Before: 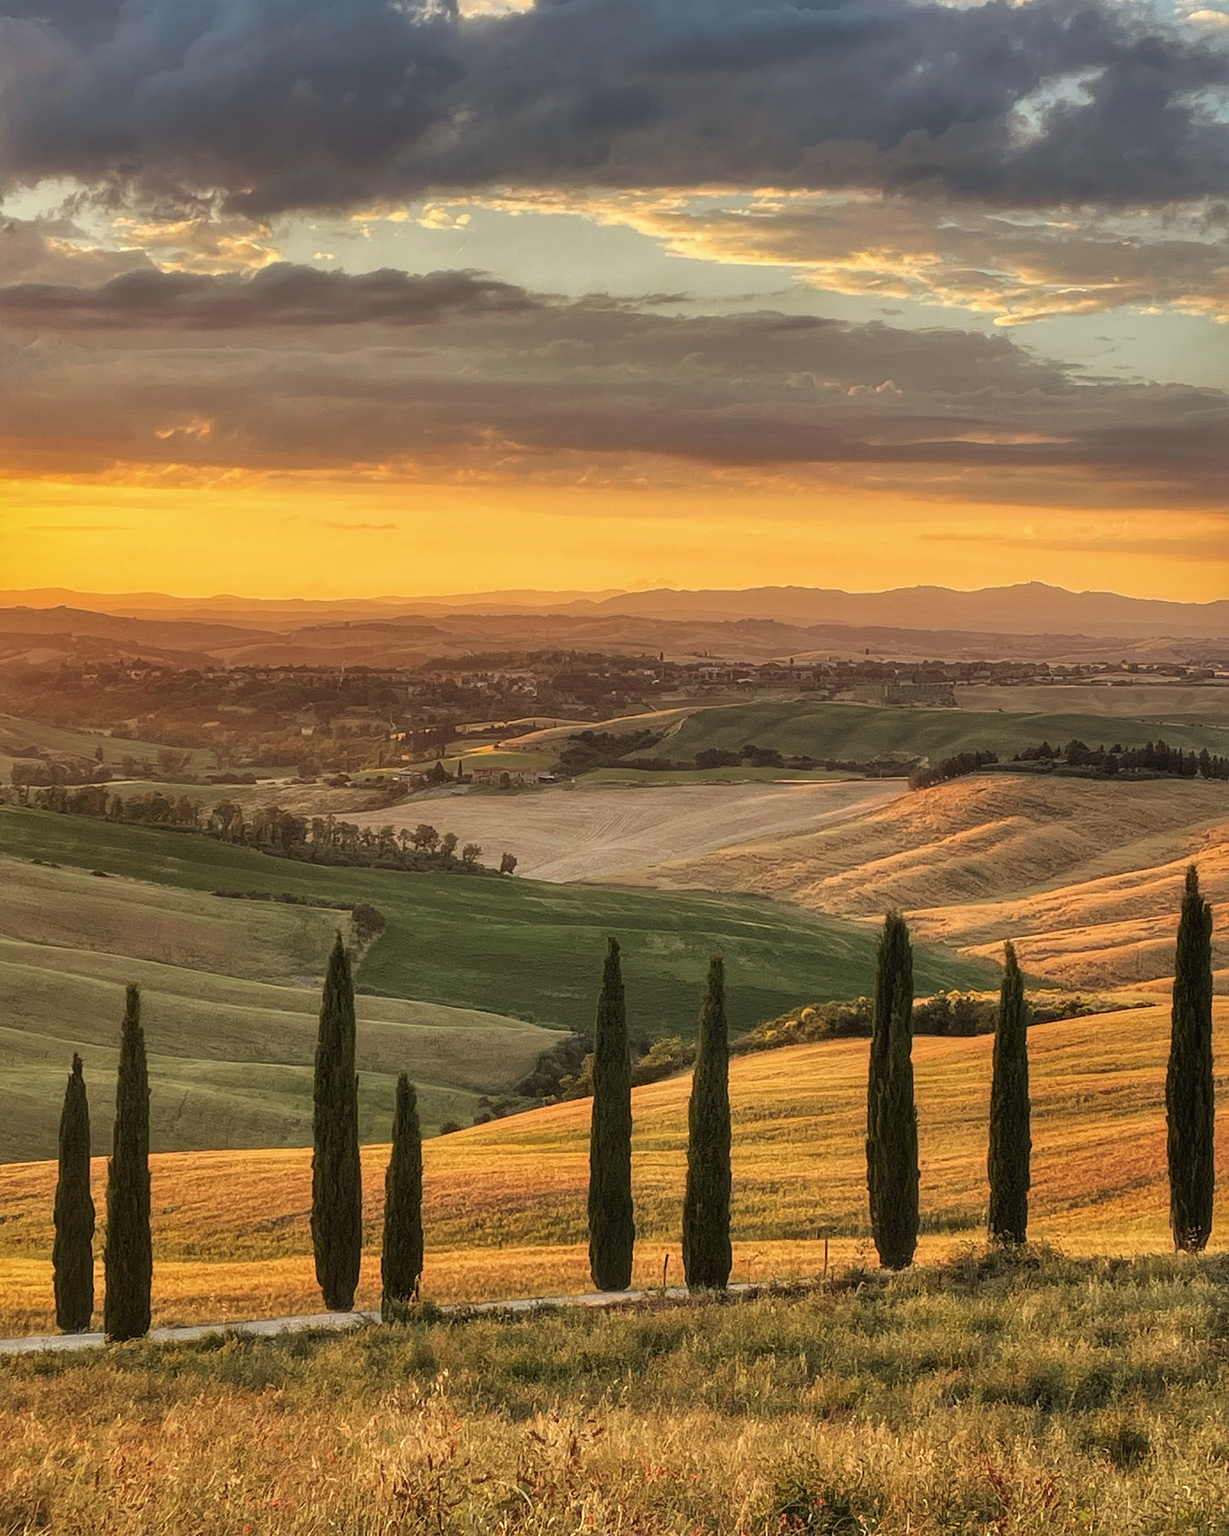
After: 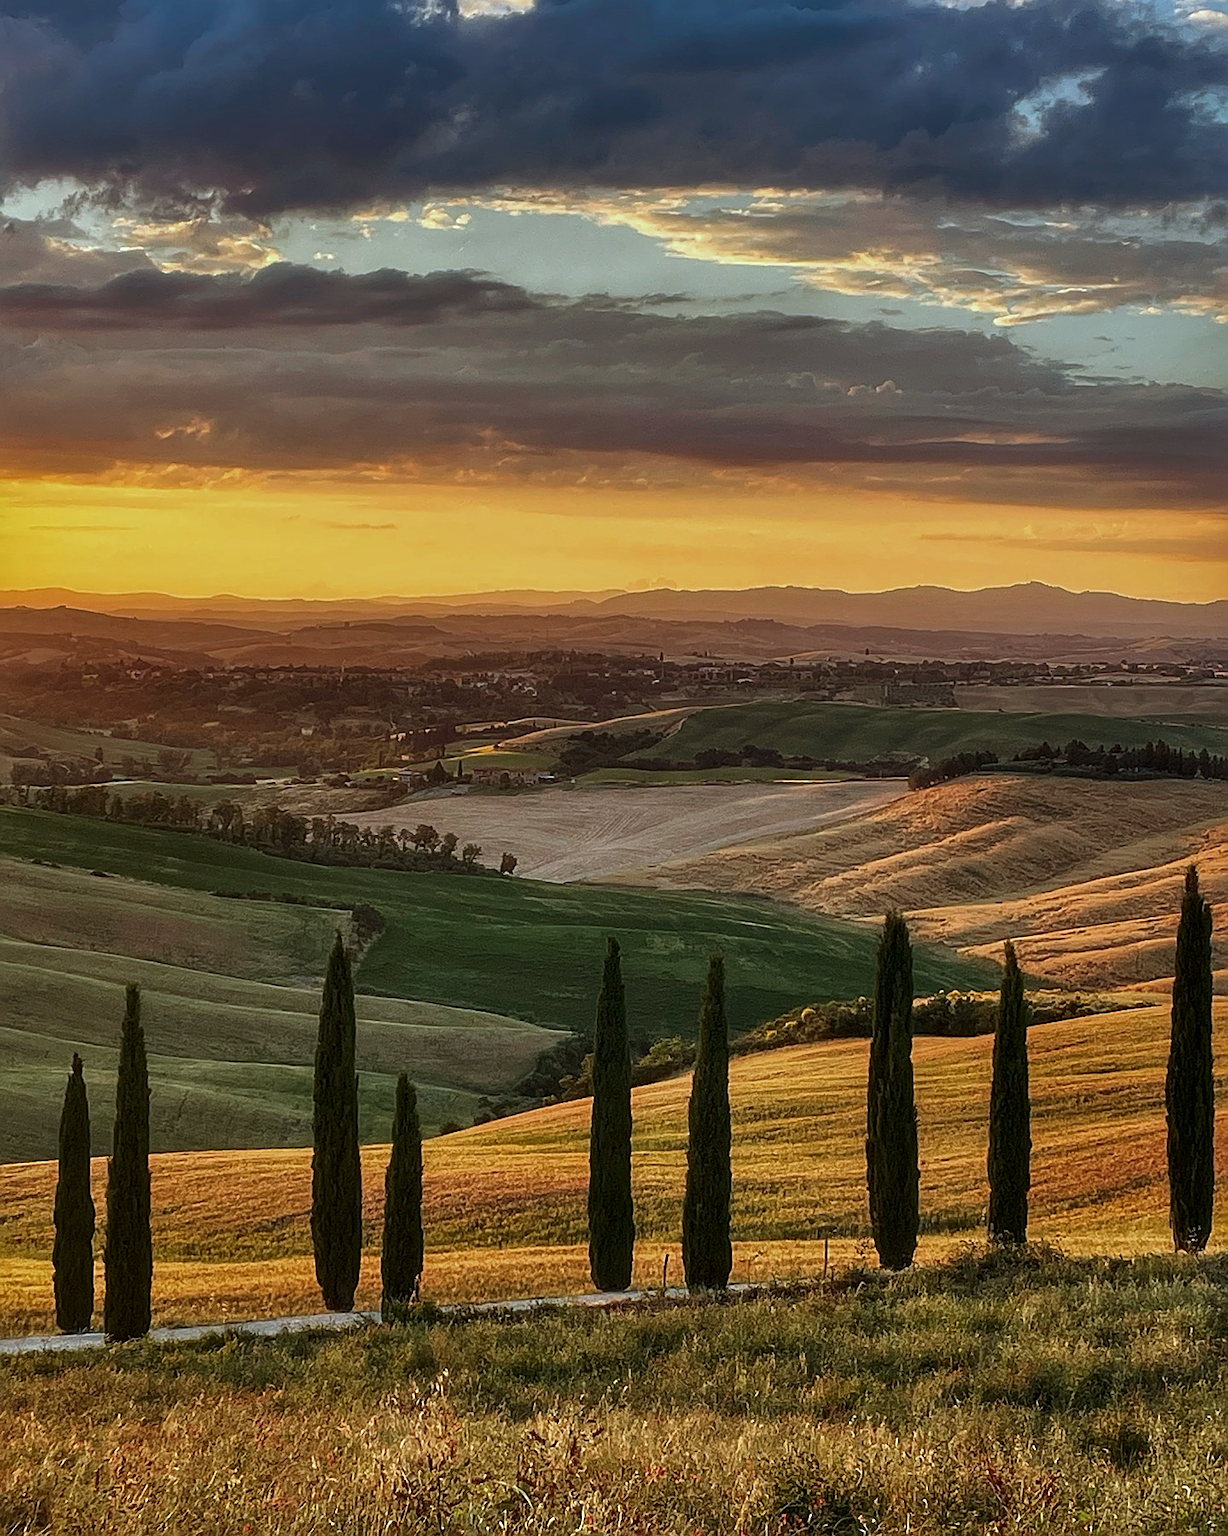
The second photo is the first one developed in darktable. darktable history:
sharpen: on, module defaults
levels: levels [0, 0.499, 1]
color calibration: x 0.38, y 0.391, temperature 4086.74 K
contrast brightness saturation: brightness -0.2, saturation 0.08
